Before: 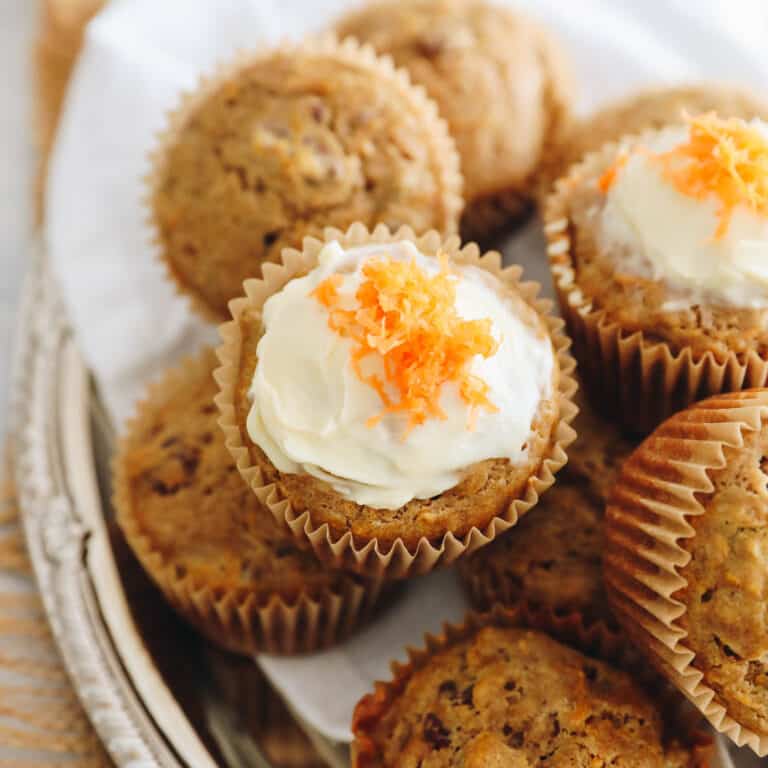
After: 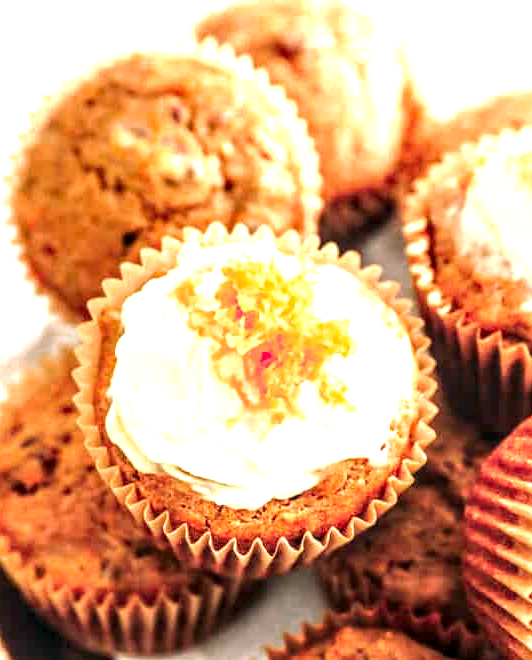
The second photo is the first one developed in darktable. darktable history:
crop: left 18.479%, right 12.2%, bottom 13.971%
color zones: curves: ch0 [(0, 0.553) (0.123, 0.58) (0.23, 0.419) (0.468, 0.155) (0.605, 0.132) (0.723, 0.063) (0.833, 0.172) (0.921, 0.468)]; ch1 [(0.025, 0.645) (0.229, 0.584) (0.326, 0.551) (0.537, 0.446) (0.599, 0.911) (0.708, 1) (0.805, 0.944)]; ch2 [(0.086, 0.468) (0.254, 0.464) (0.638, 0.564) (0.702, 0.592) (0.768, 0.564)]
local contrast: highlights 65%, shadows 54%, detail 169%, midtone range 0.514
exposure: black level correction 0, exposure 1.2 EV, compensate exposure bias true, compensate highlight preservation false
